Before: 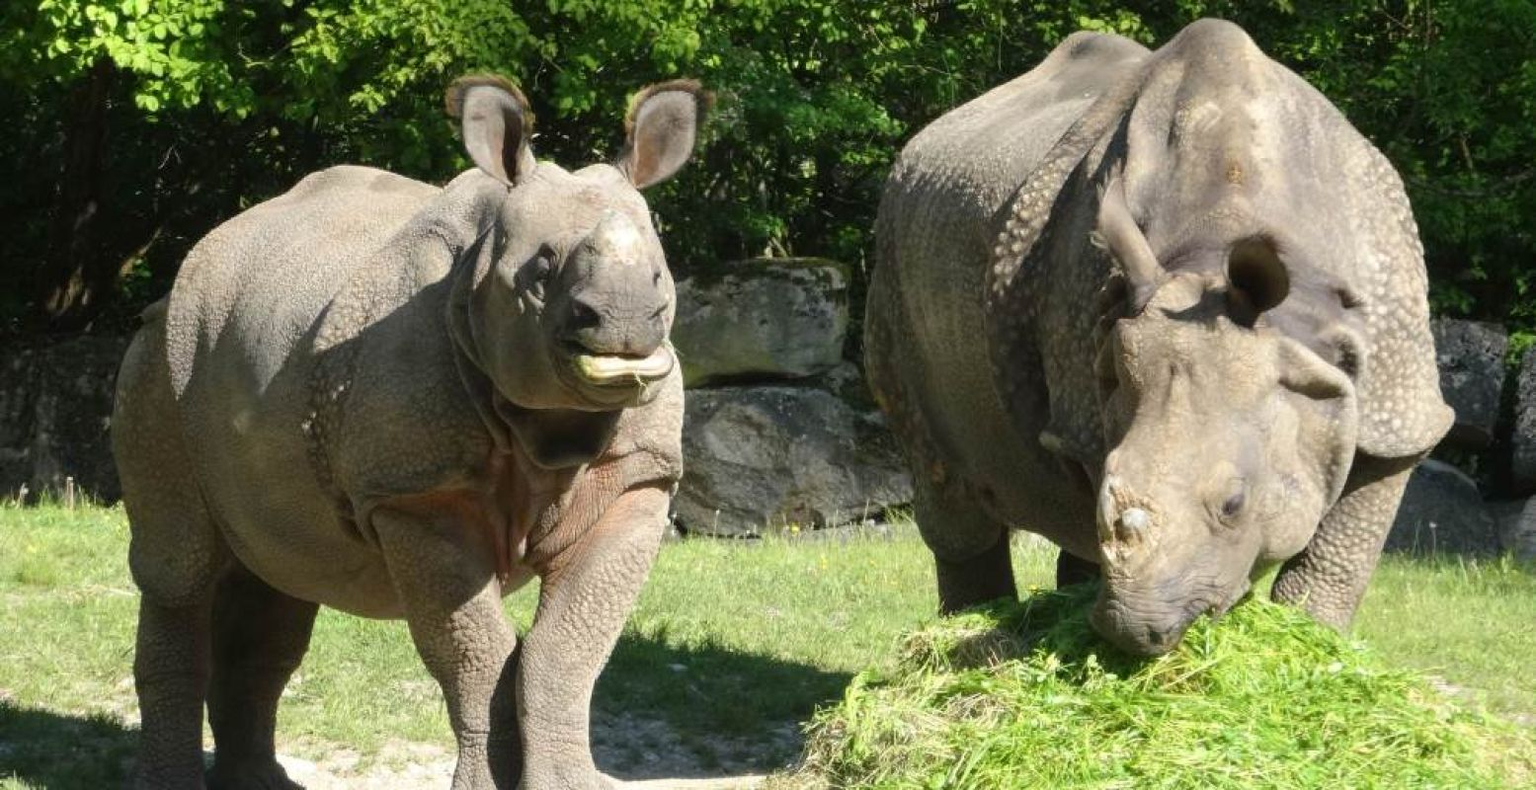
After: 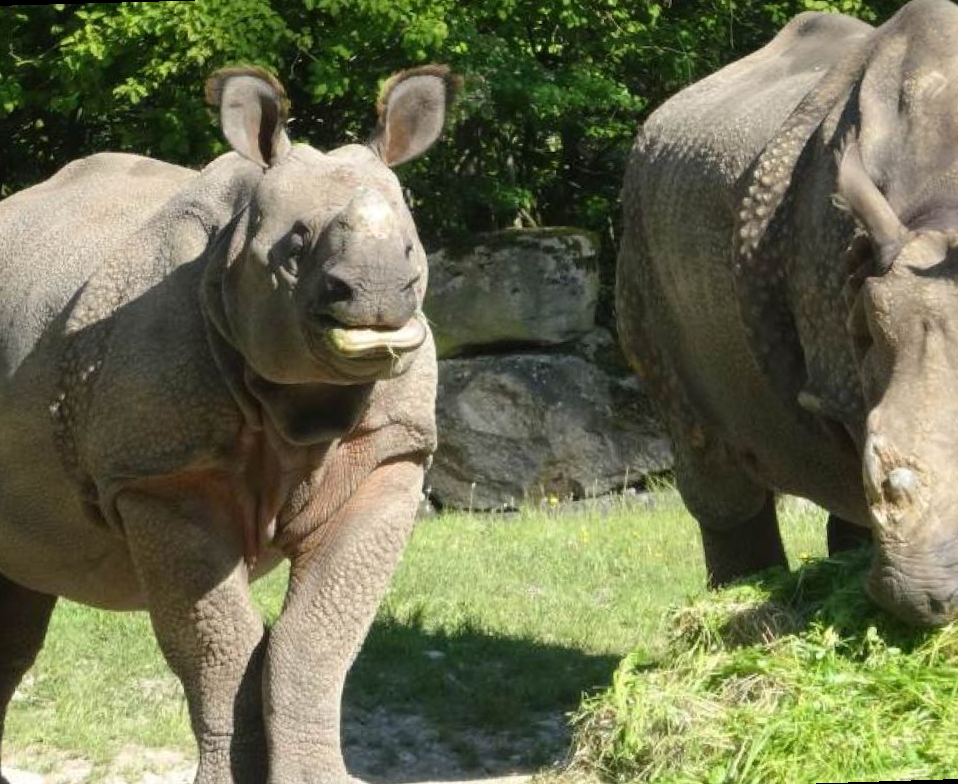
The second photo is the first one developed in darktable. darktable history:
rotate and perspective: rotation -1.68°, lens shift (vertical) -0.146, crop left 0.049, crop right 0.912, crop top 0.032, crop bottom 0.96
crop: left 15.419%, right 17.914%
